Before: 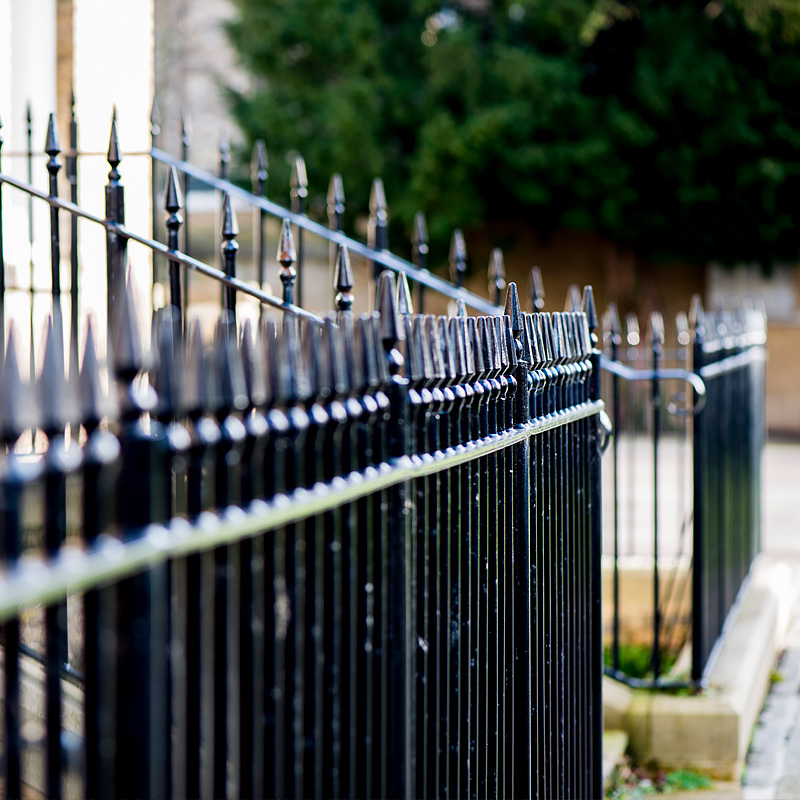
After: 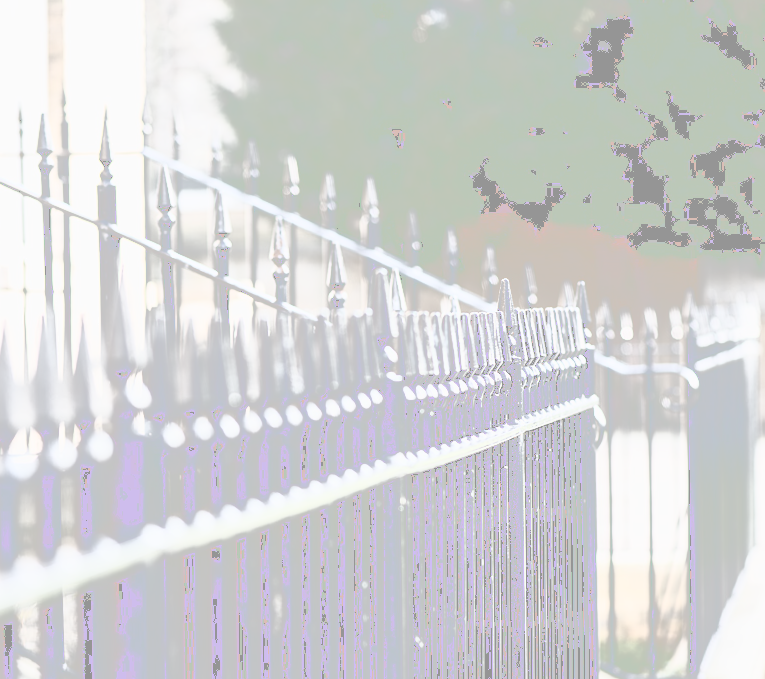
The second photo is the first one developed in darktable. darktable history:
contrast brightness saturation: contrast -0.338, brightness 0.769, saturation -0.773
tone curve: curves: ch0 [(0, 0) (0.003, 0.003) (0.011, 0.009) (0.025, 0.022) (0.044, 0.037) (0.069, 0.051) (0.1, 0.079) (0.136, 0.114) (0.177, 0.152) (0.224, 0.212) (0.277, 0.281) (0.335, 0.358) (0.399, 0.459) (0.468, 0.573) (0.543, 0.684) (0.623, 0.779) (0.709, 0.866) (0.801, 0.949) (0.898, 0.98) (1, 1)], color space Lab, independent channels, preserve colors none
crop and rotate: angle 0.509°, left 0.34%, right 3.123%, bottom 14.307%
base curve: curves: ch0 [(0, 0.036) (0.083, 0.04) (0.804, 1)]
